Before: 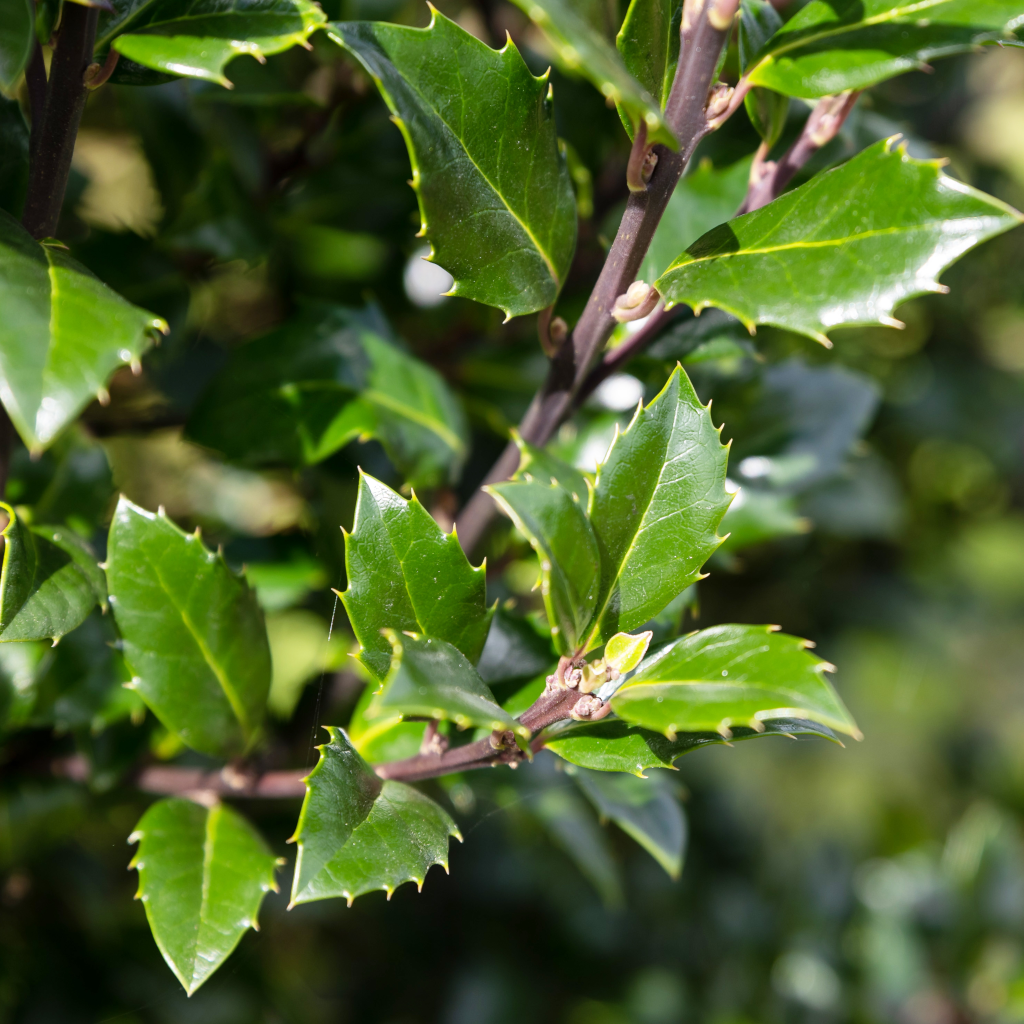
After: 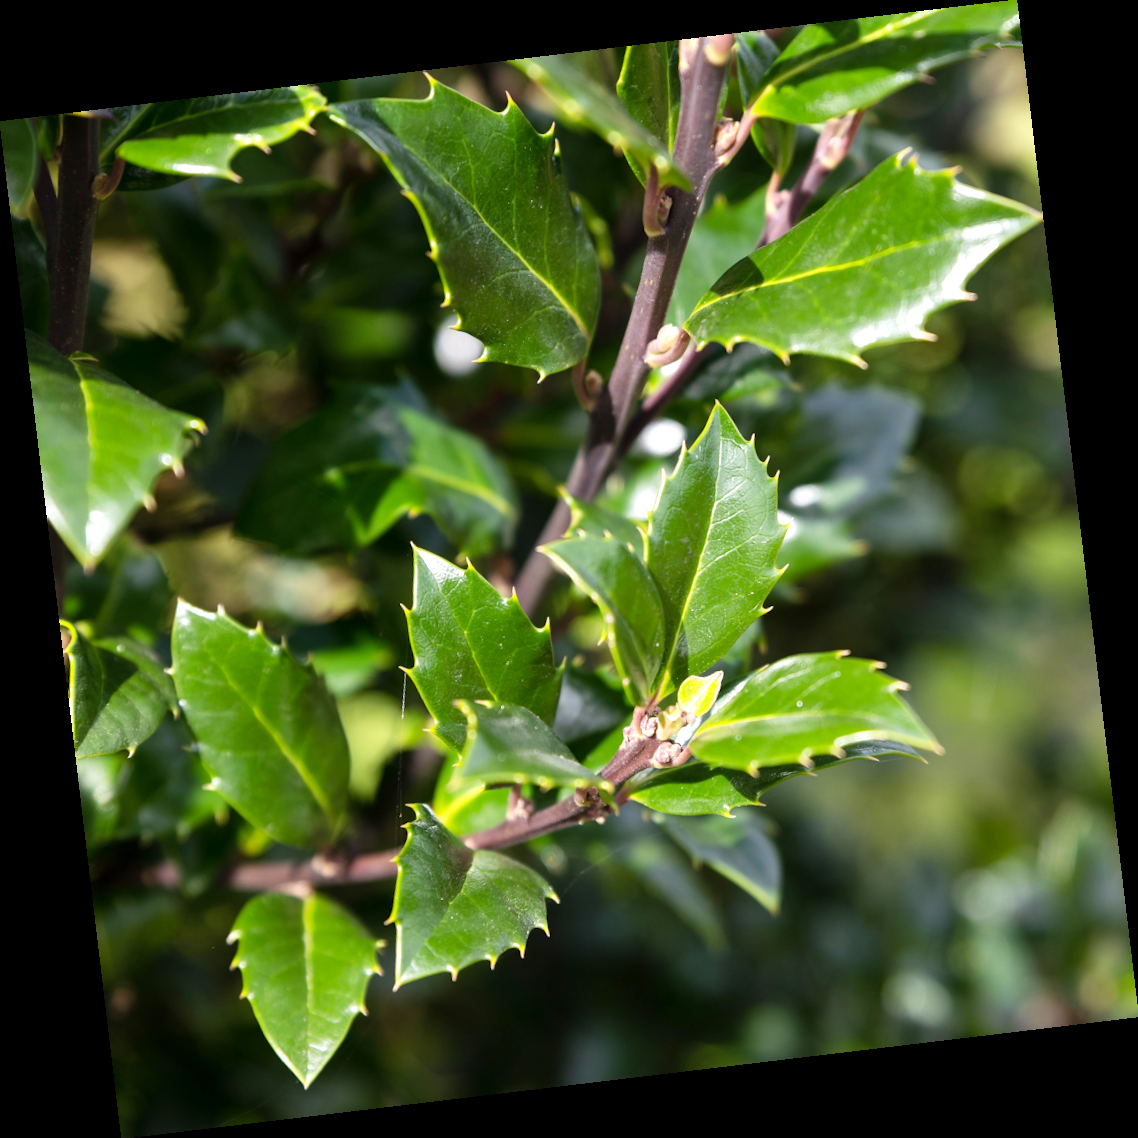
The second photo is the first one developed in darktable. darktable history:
exposure: exposure 0.207 EV, compensate highlight preservation false
rotate and perspective: rotation -6.83°, automatic cropping off
